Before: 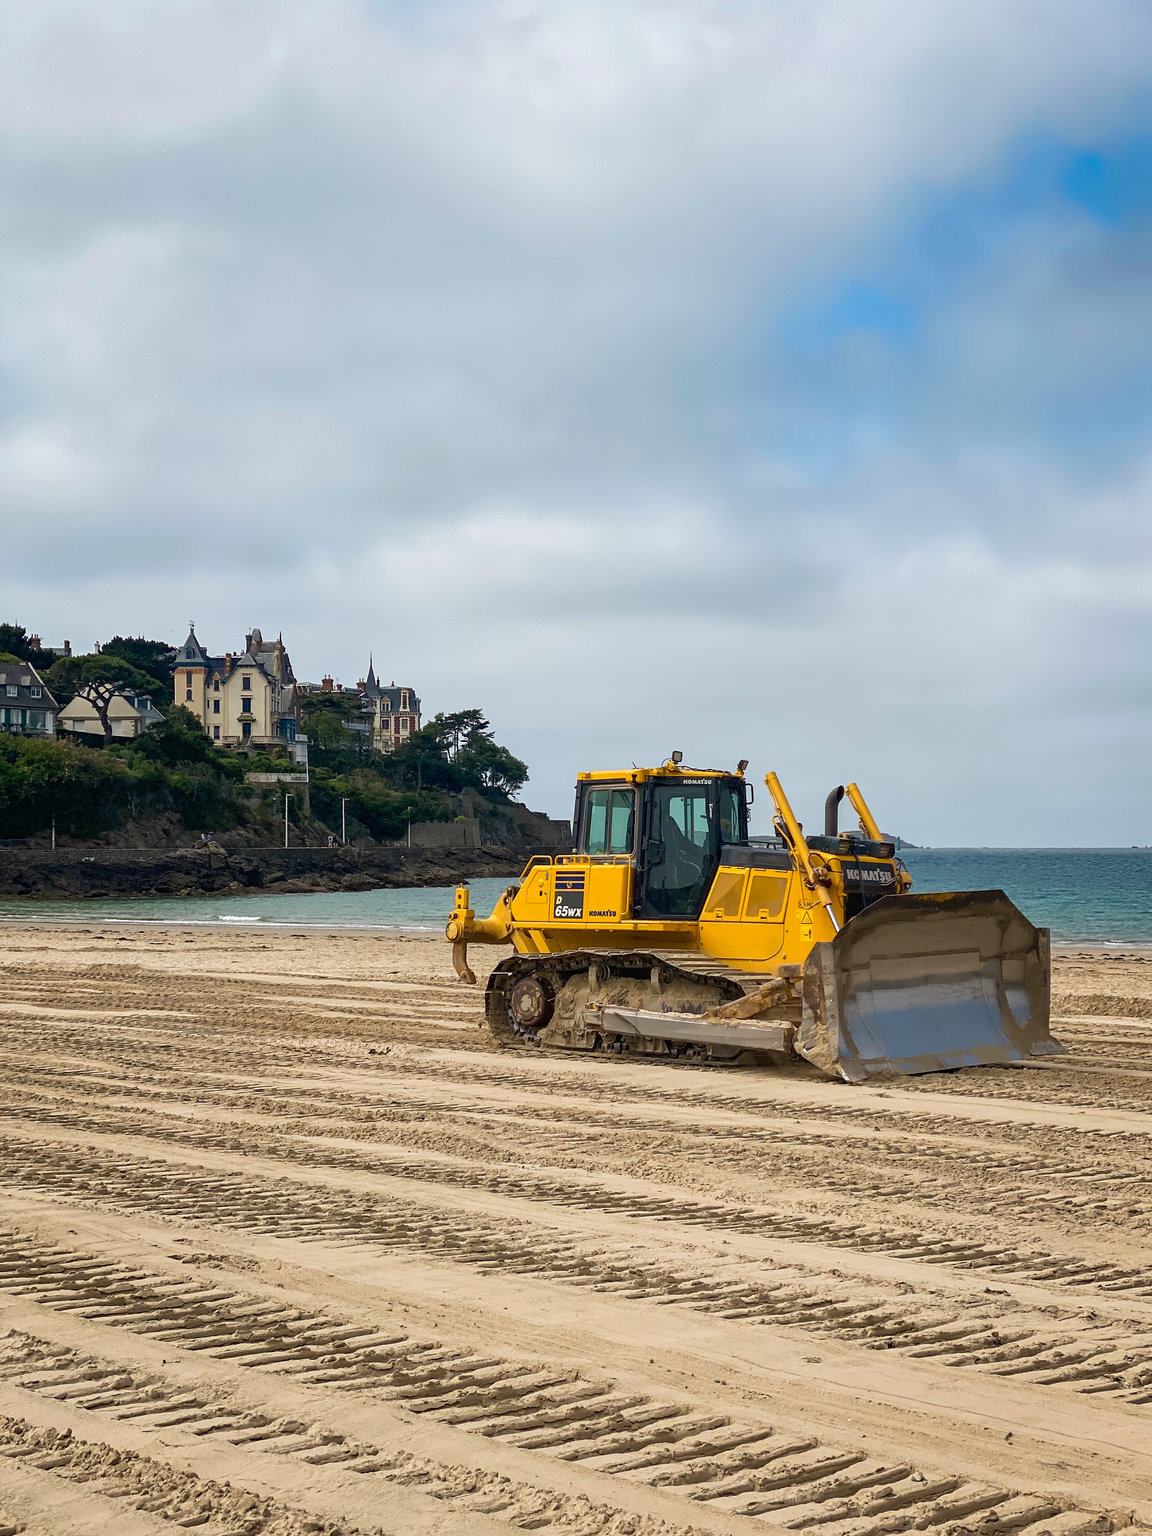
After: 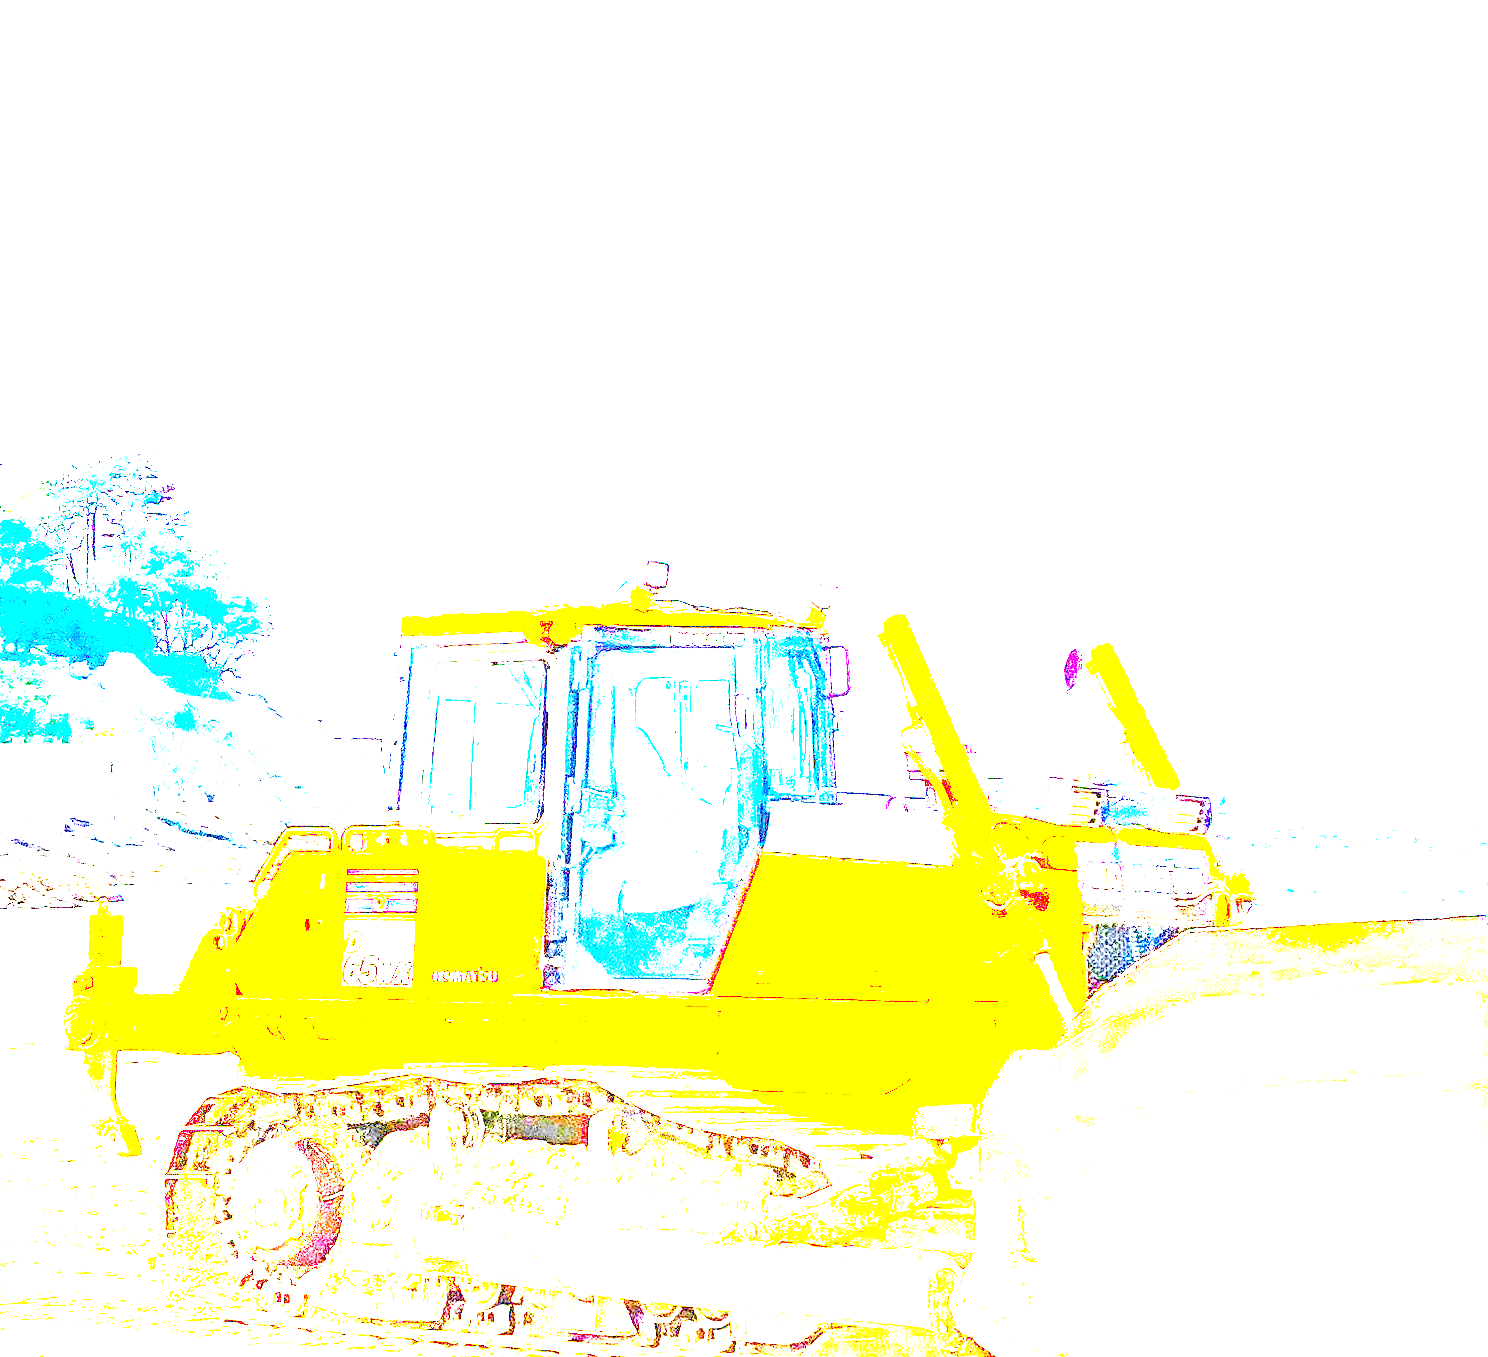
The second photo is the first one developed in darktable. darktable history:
crop: left 36.558%, top 34.643%, right 12.927%, bottom 30.788%
color balance rgb: power › hue 62.26°, global offset › hue 168.65°, perceptual saturation grading › global saturation 30.071%, global vibrance 24.511%
exposure: exposure 7.919 EV, compensate highlight preservation false
